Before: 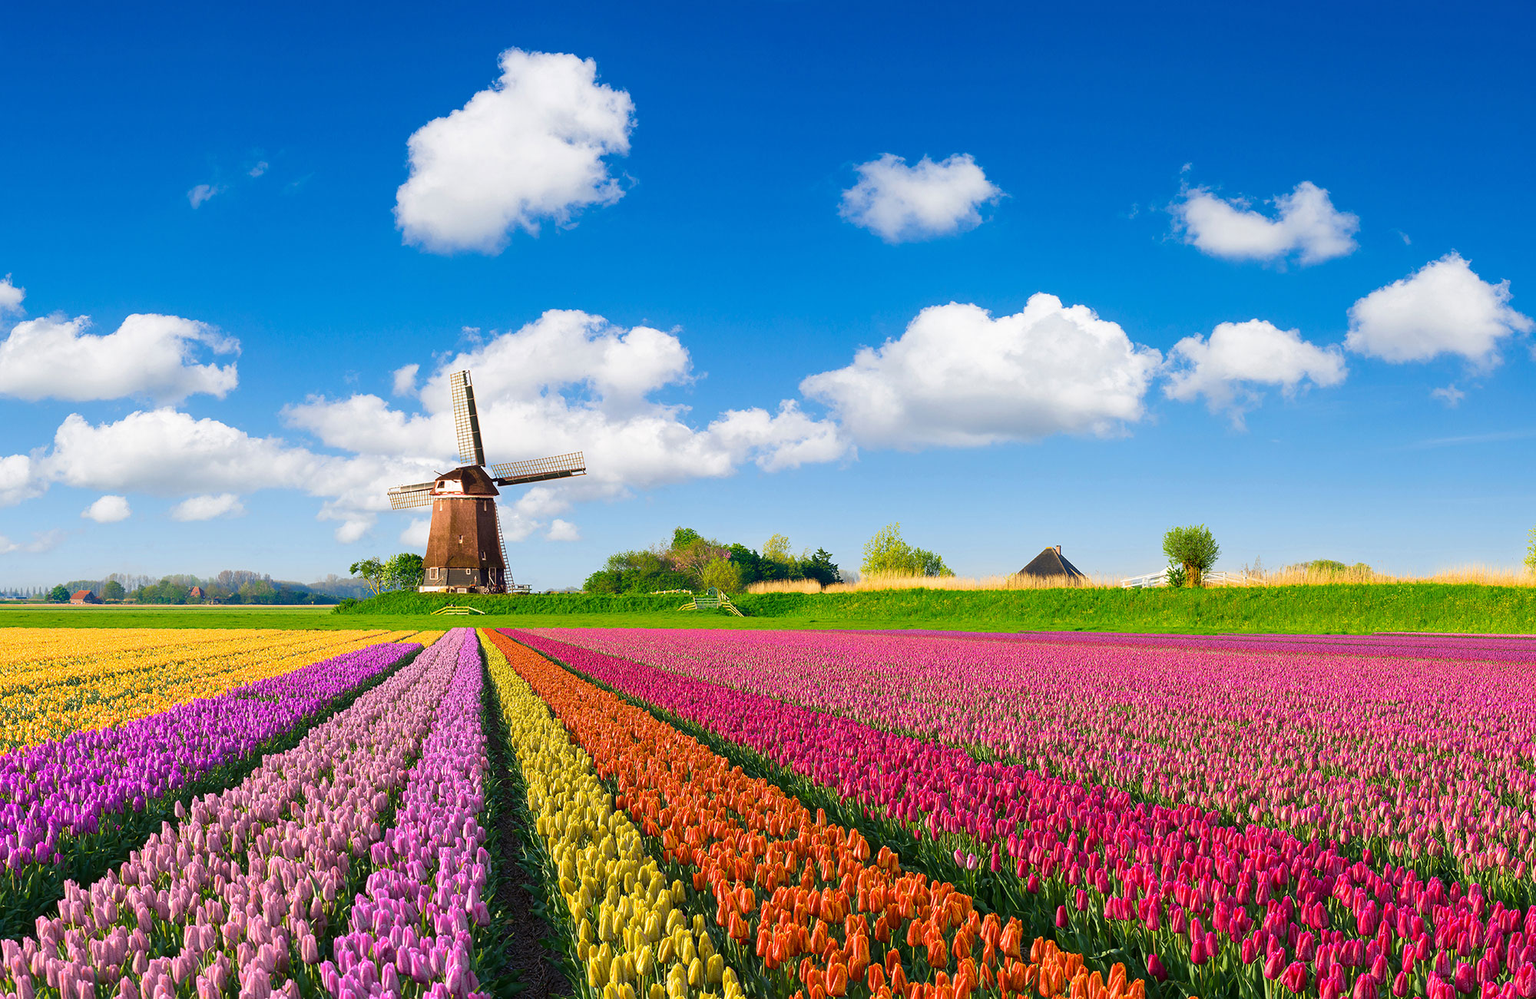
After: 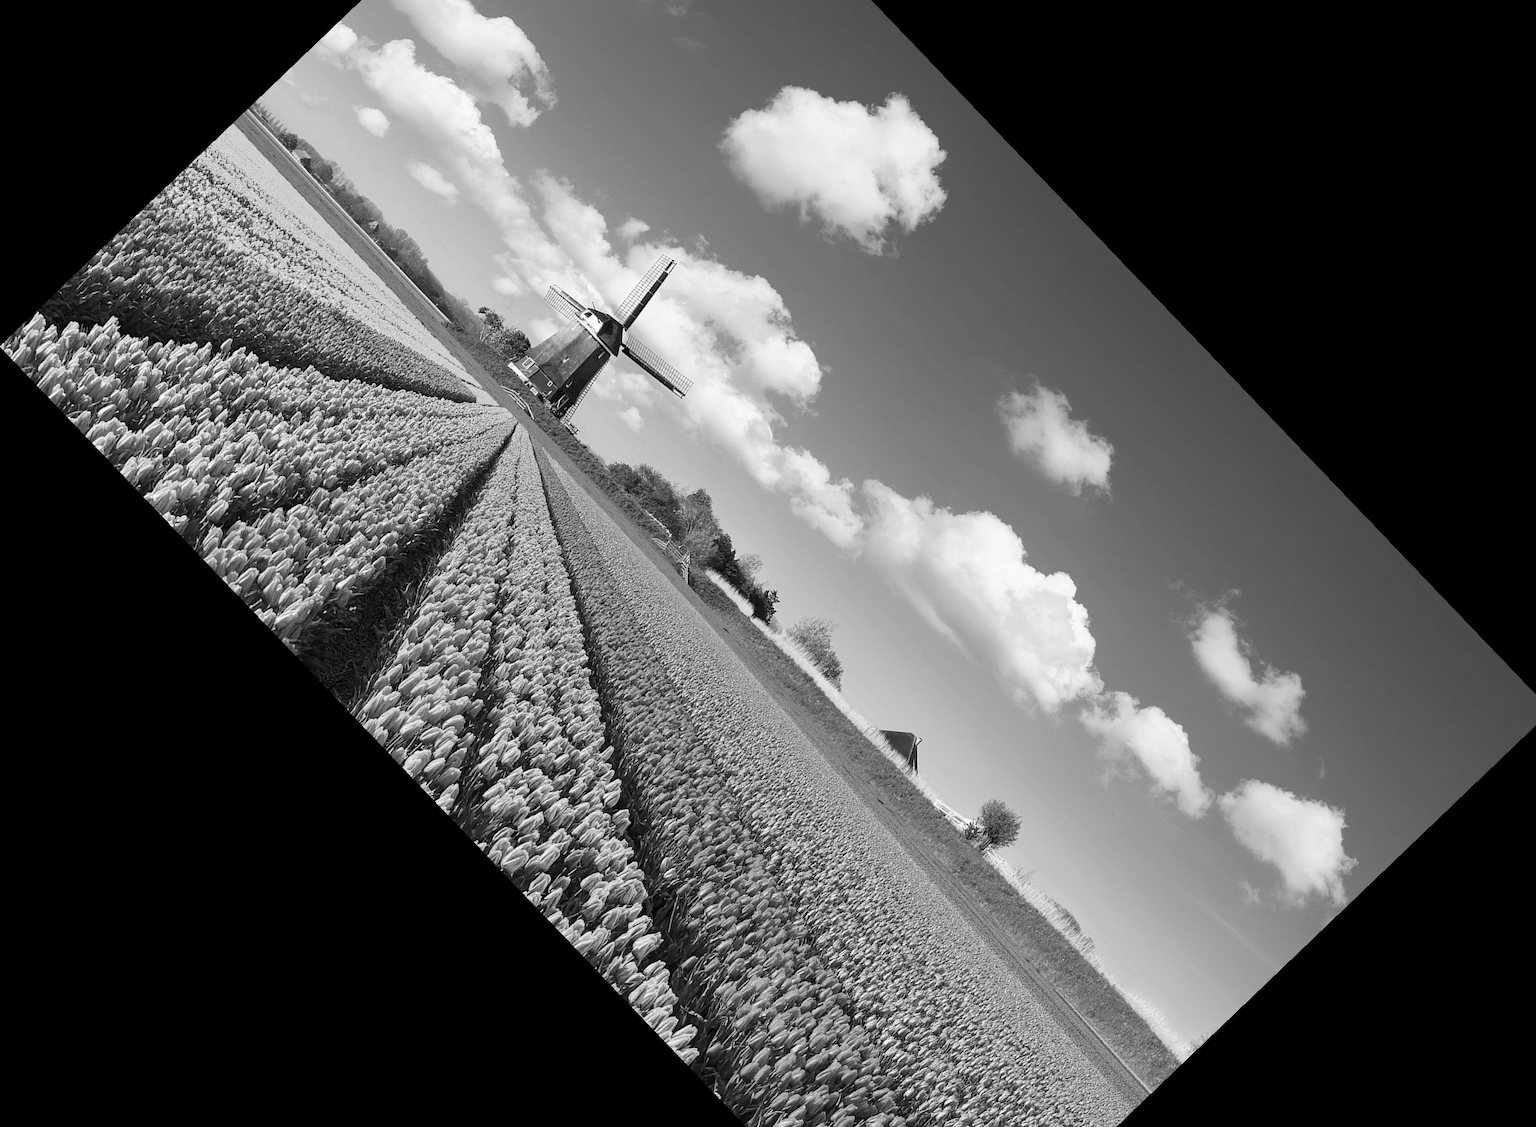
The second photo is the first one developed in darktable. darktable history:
crop and rotate: angle -46.26°, top 16.234%, right 0.912%, bottom 11.704%
contrast brightness saturation: contrast 0.03, brightness -0.04
color zones: curves: ch0 [(0.004, 0.588) (0.116, 0.636) (0.259, 0.476) (0.423, 0.464) (0.75, 0.5)]; ch1 [(0, 0) (0.143, 0) (0.286, 0) (0.429, 0) (0.571, 0) (0.714, 0) (0.857, 0)]
